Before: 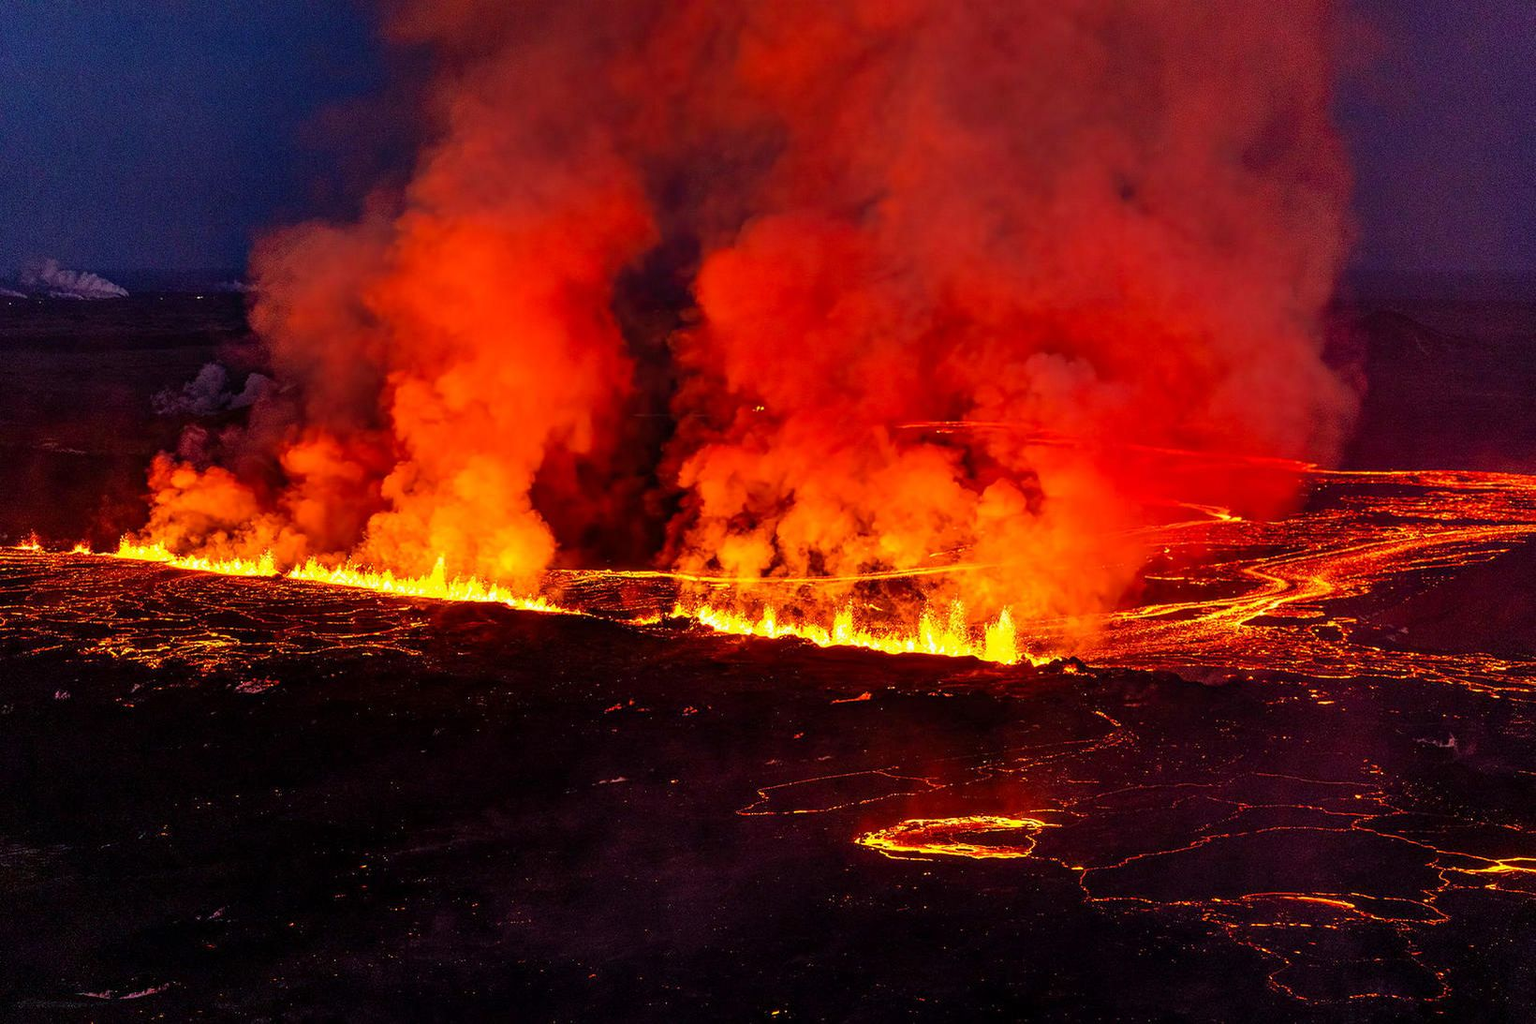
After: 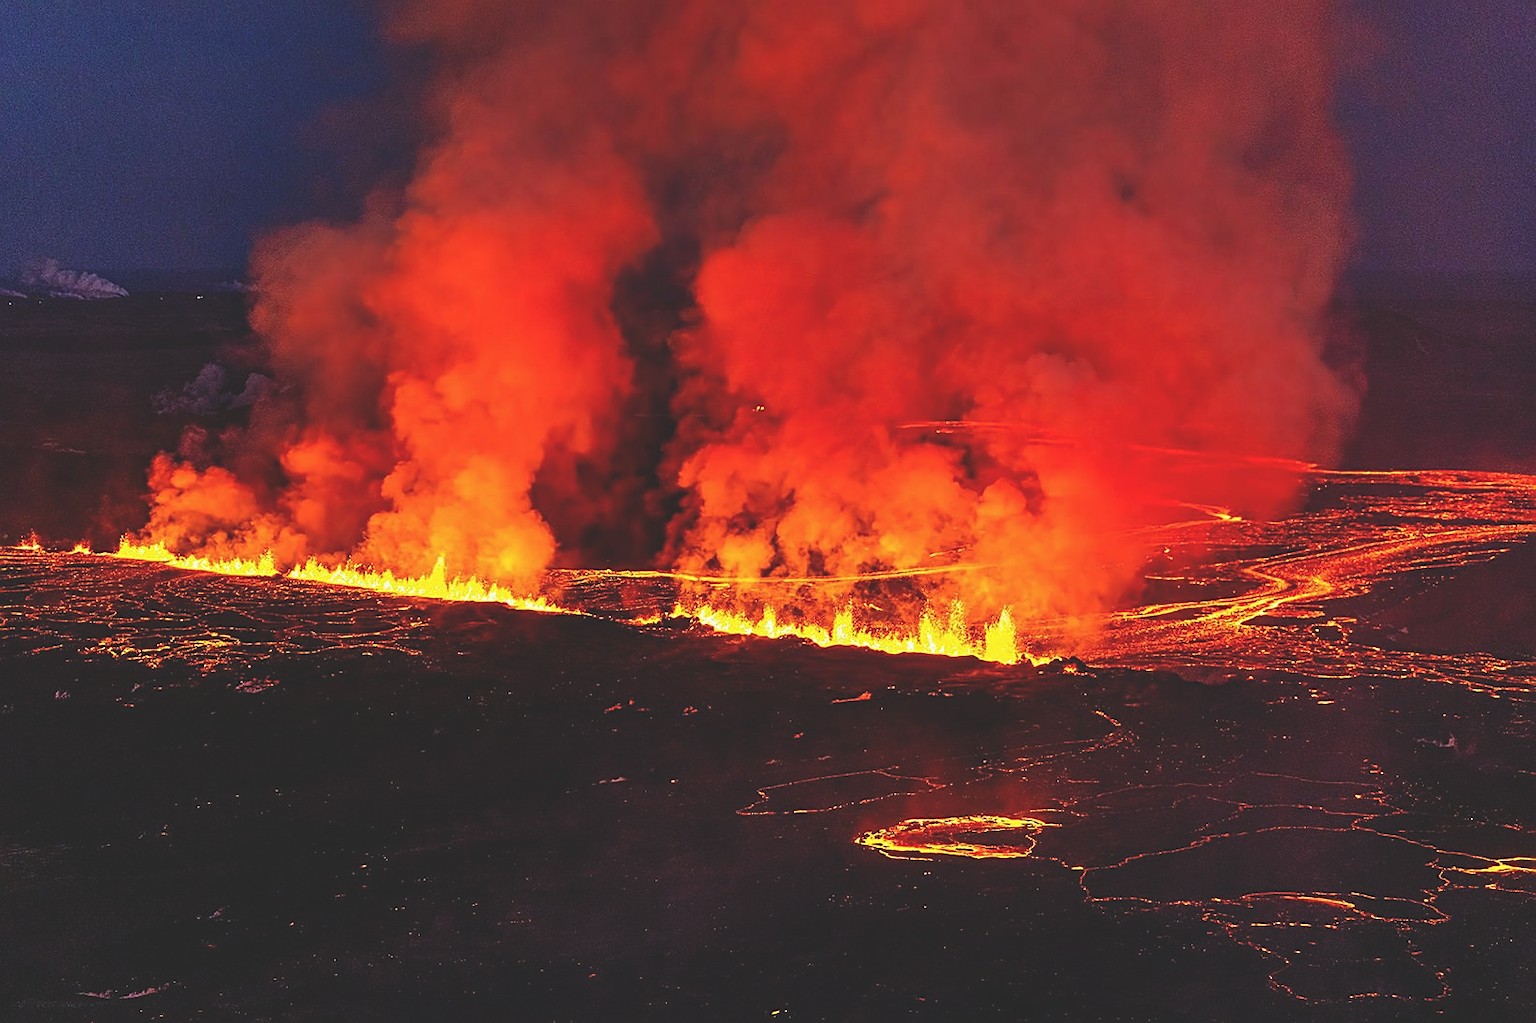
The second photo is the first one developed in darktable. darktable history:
sharpen: on, module defaults
exposure: black level correction -0.023, exposure -0.039 EV, compensate highlight preservation false
